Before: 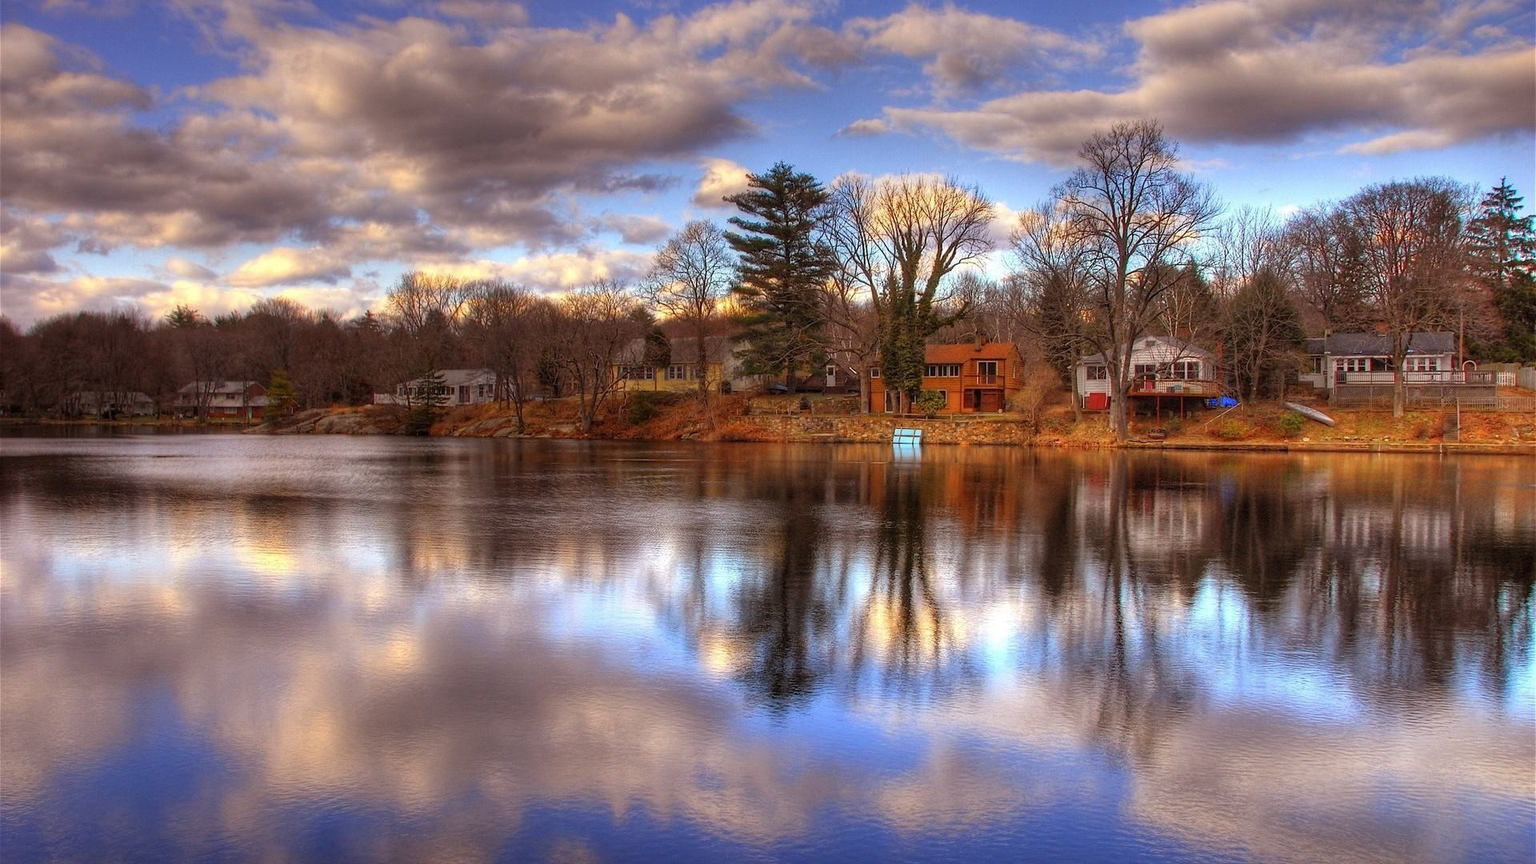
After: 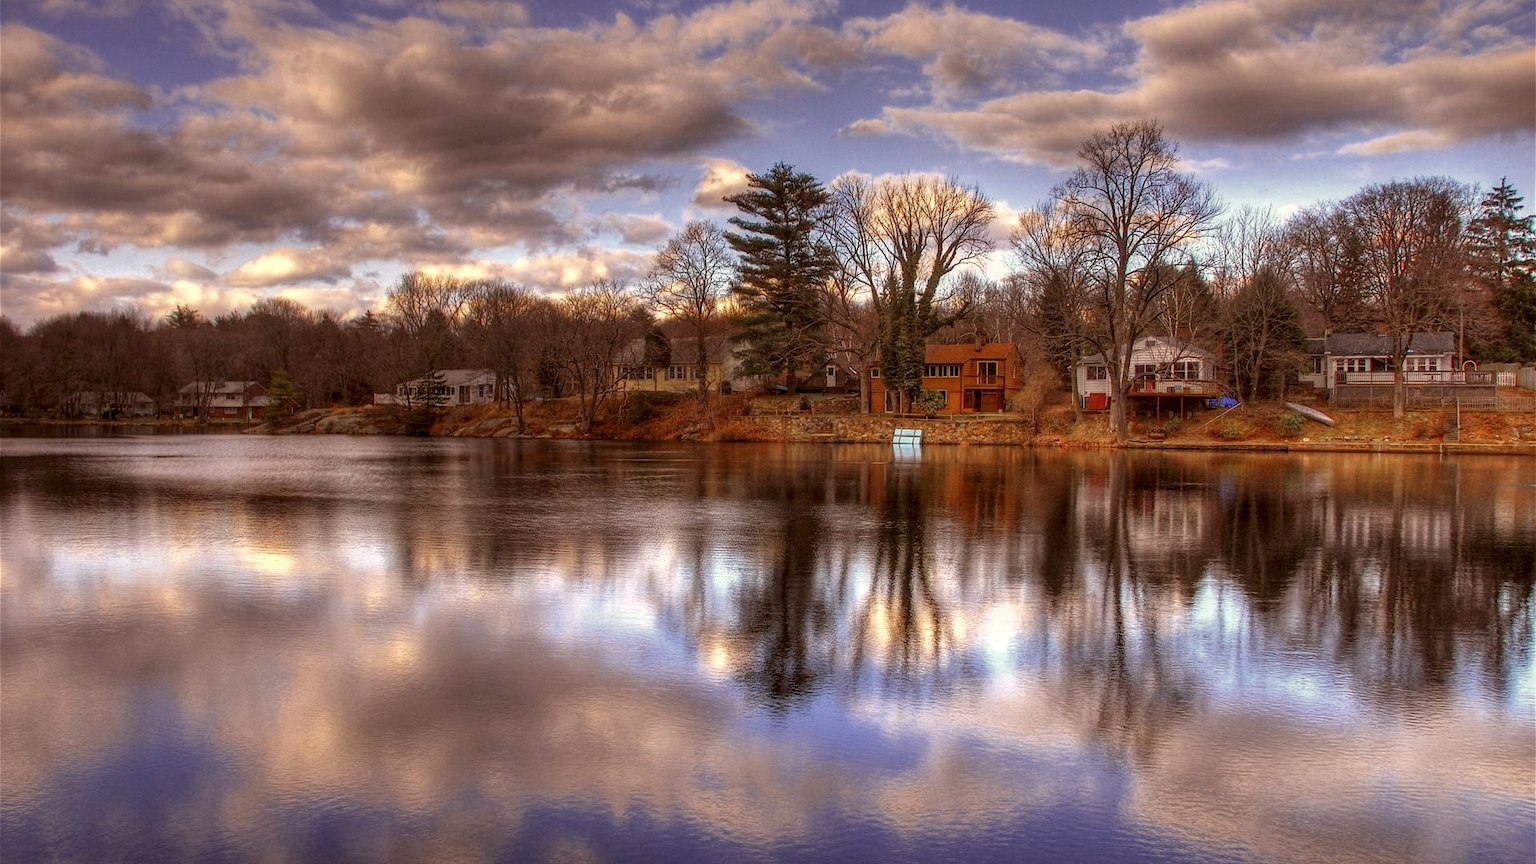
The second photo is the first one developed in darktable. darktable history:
local contrast: on, module defaults
tone equalizer: on, module defaults
color zones: curves: ch0 [(0, 0.5) (0.125, 0.4) (0.25, 0.5) (0.375, 0.4) (0.5, 0.4) (0.625, 0.35) (0.75, 0.35) (0.875, 0.5)]; ch1 [(0, 0.35) (0.125, 0.45) (0.25, 0.35) (0.375, 0.35) (0.5, 0.35) (0.625, 0.35) (0.75, 0.45) (0.875, 0.35)]; ch2 [(0, 0.6) (0.125, 0.5) (0.25, 0.5) (0.375, 0.6) (0.5, 0.6) (0.625, 0.5) (0.75, 0.5) (0.875, 0.5)]
color correction: highlights a* 6.6, highlights b* 8.31, shadows a* 5.79, shadows b* 7.54, saturation 0.878
